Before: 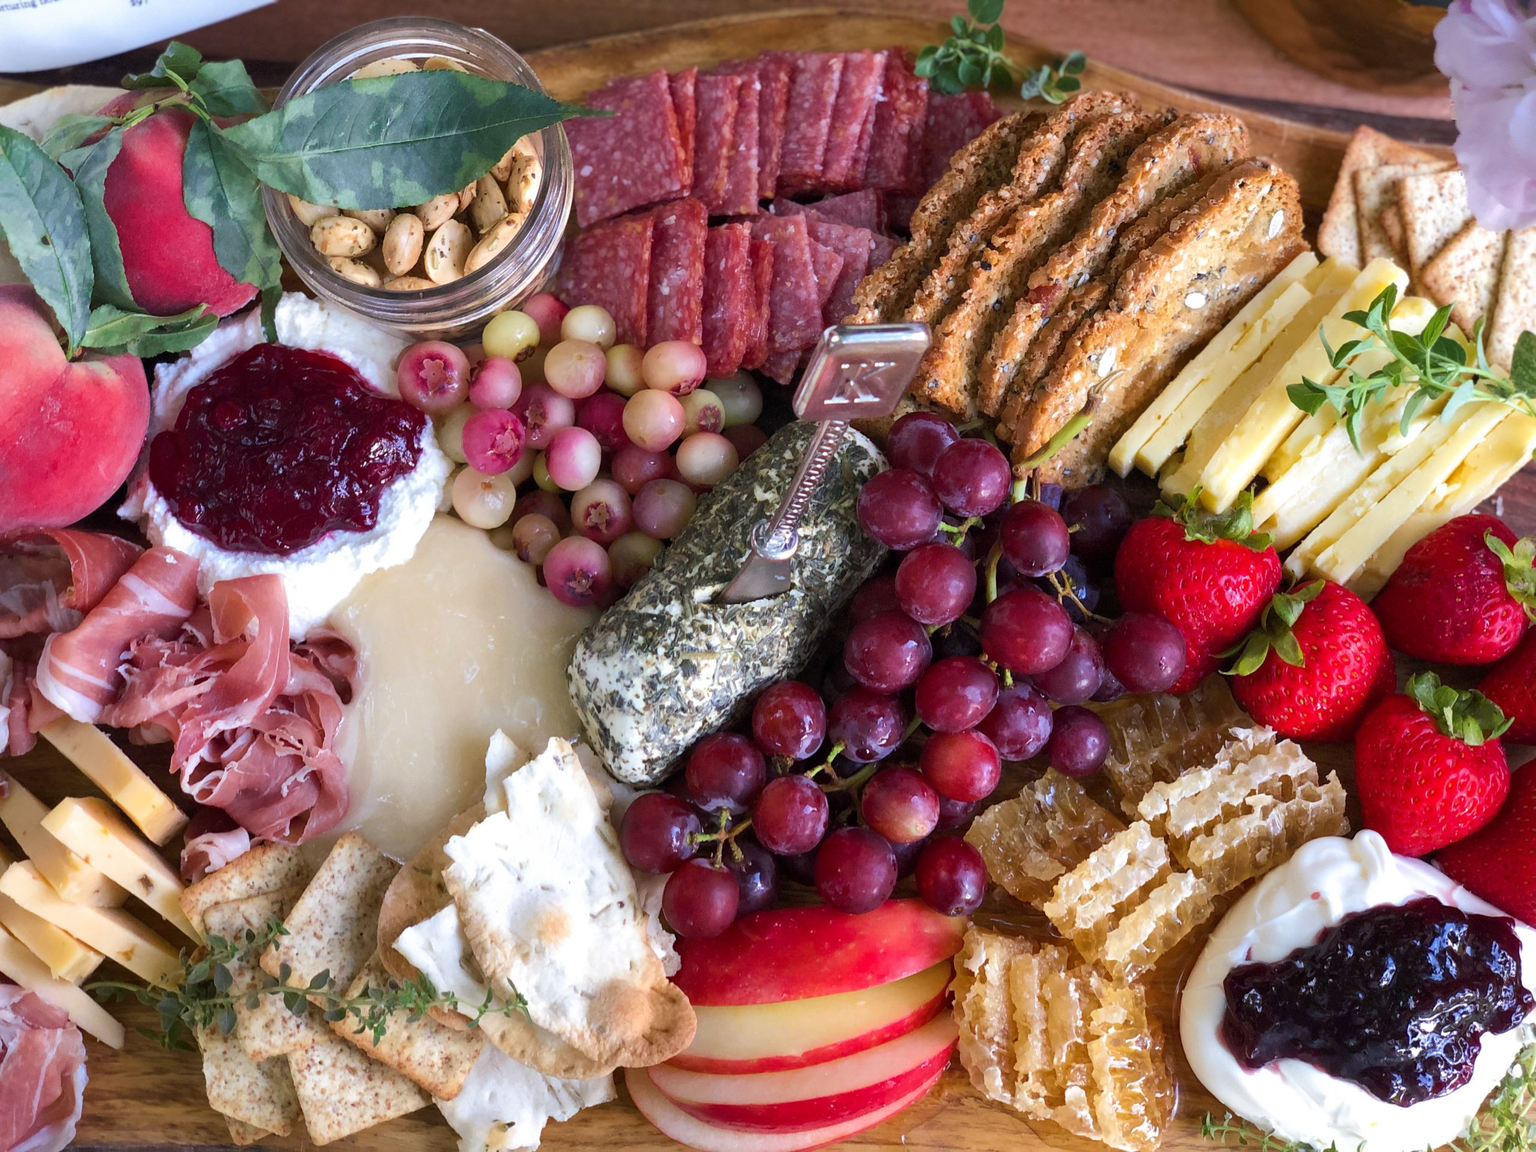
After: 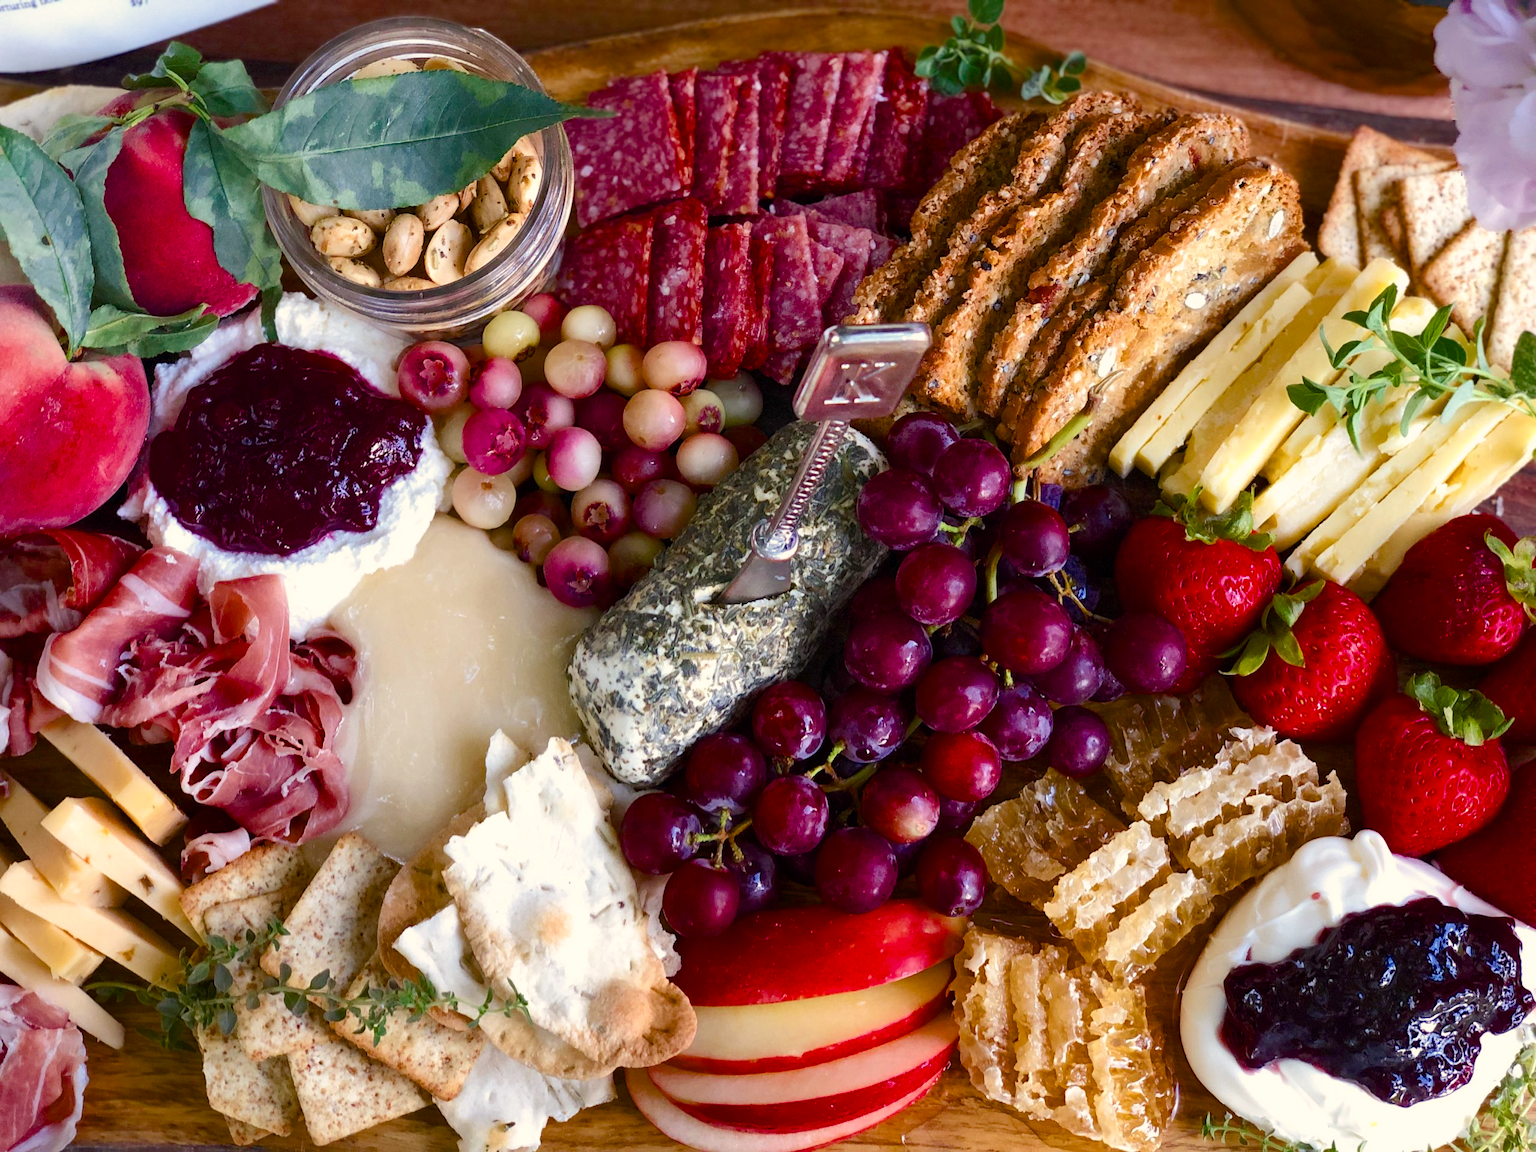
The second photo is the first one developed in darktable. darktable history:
color balance rgb: highlights gain › chroma 3.001%, highlights gain › hue 76.49°, perceptual saturation grading › global saturation 20%, perceptual saturation grading › highlights -25.528%, perceptual saturation grading › shadows 24.2%, saturation formula JzAzBz (2021)
